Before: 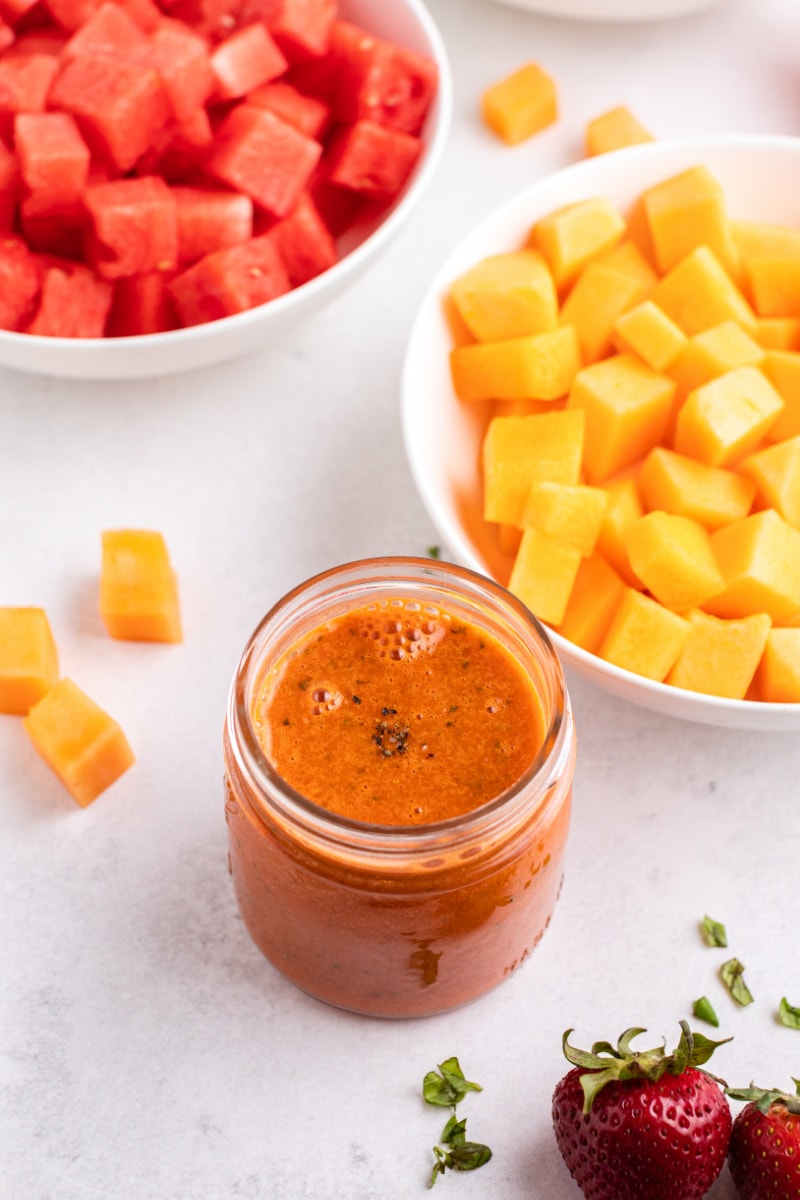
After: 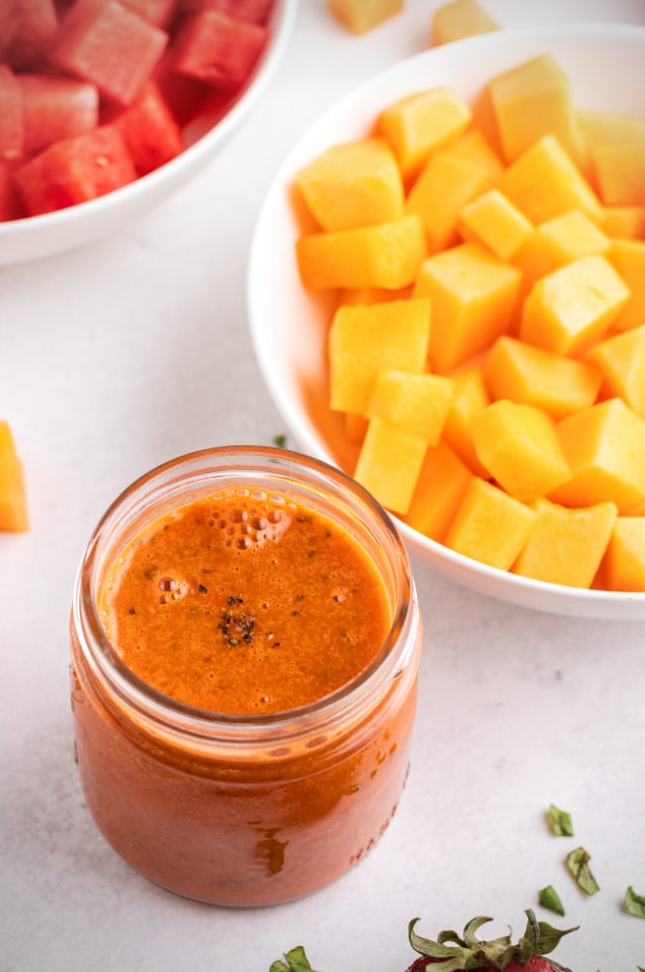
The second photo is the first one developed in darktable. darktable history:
crop: left 19.343%, top 9.332%, right 0.001%, bottom 9.665%
vignetting: unbound false
